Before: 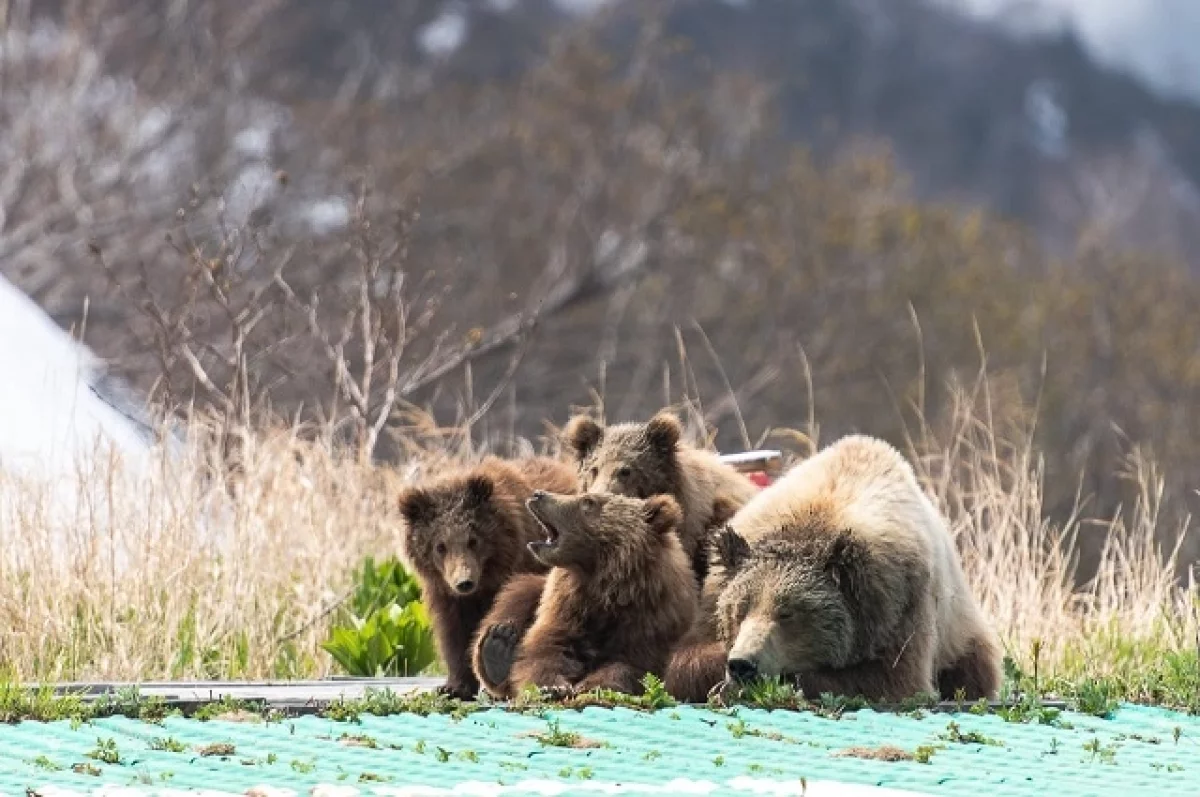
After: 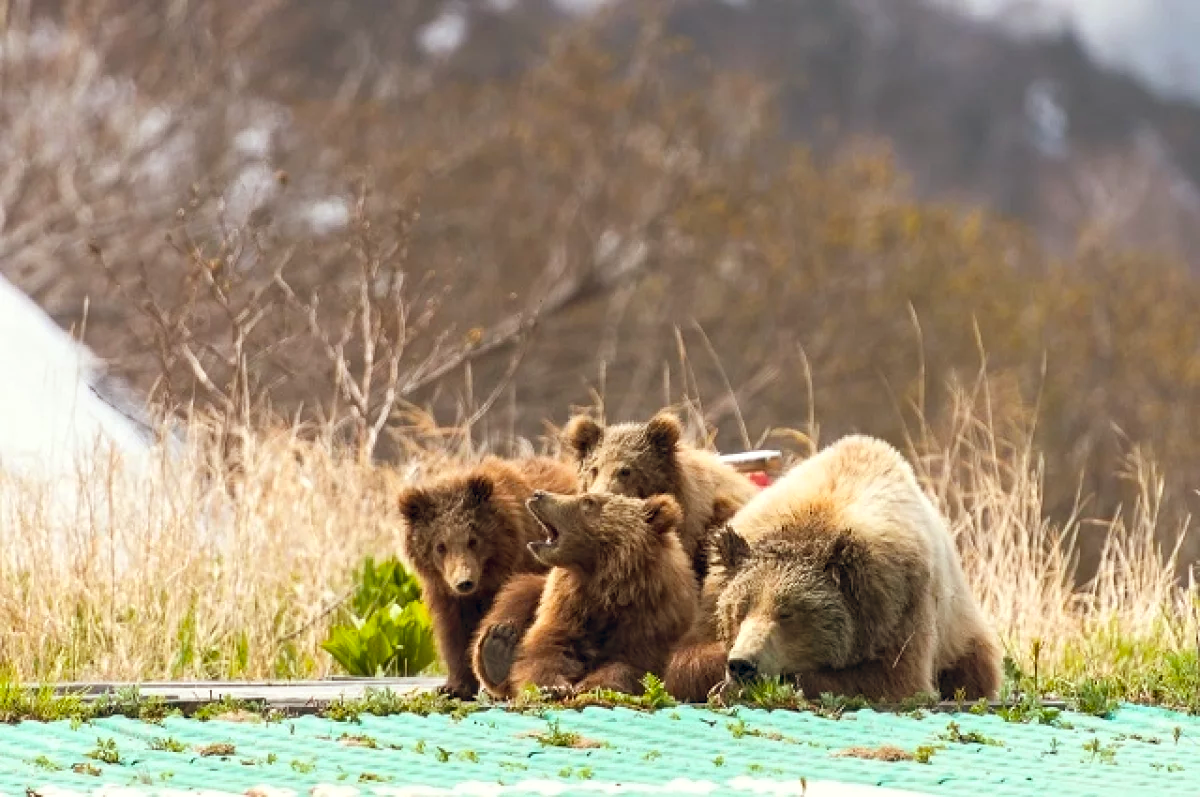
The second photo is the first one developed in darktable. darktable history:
contrast equalizer: octaves 7, y [[0.6 ×6], [0.55 ×6], [0 ×6], [0 ×6], [0 ×6]], mix 0.157
color balance rgb: shadows lift › chroma 2.02%, shadows lift › hue 135.03°, power › luminance 9.957%, power › chroma 2.803%, power › hue 58.82°, global offset › chroma 0.062%, global offset › hue 254.28°, perceptual saturation grading › global saturation 12.778%, global vibrance 9.397%
